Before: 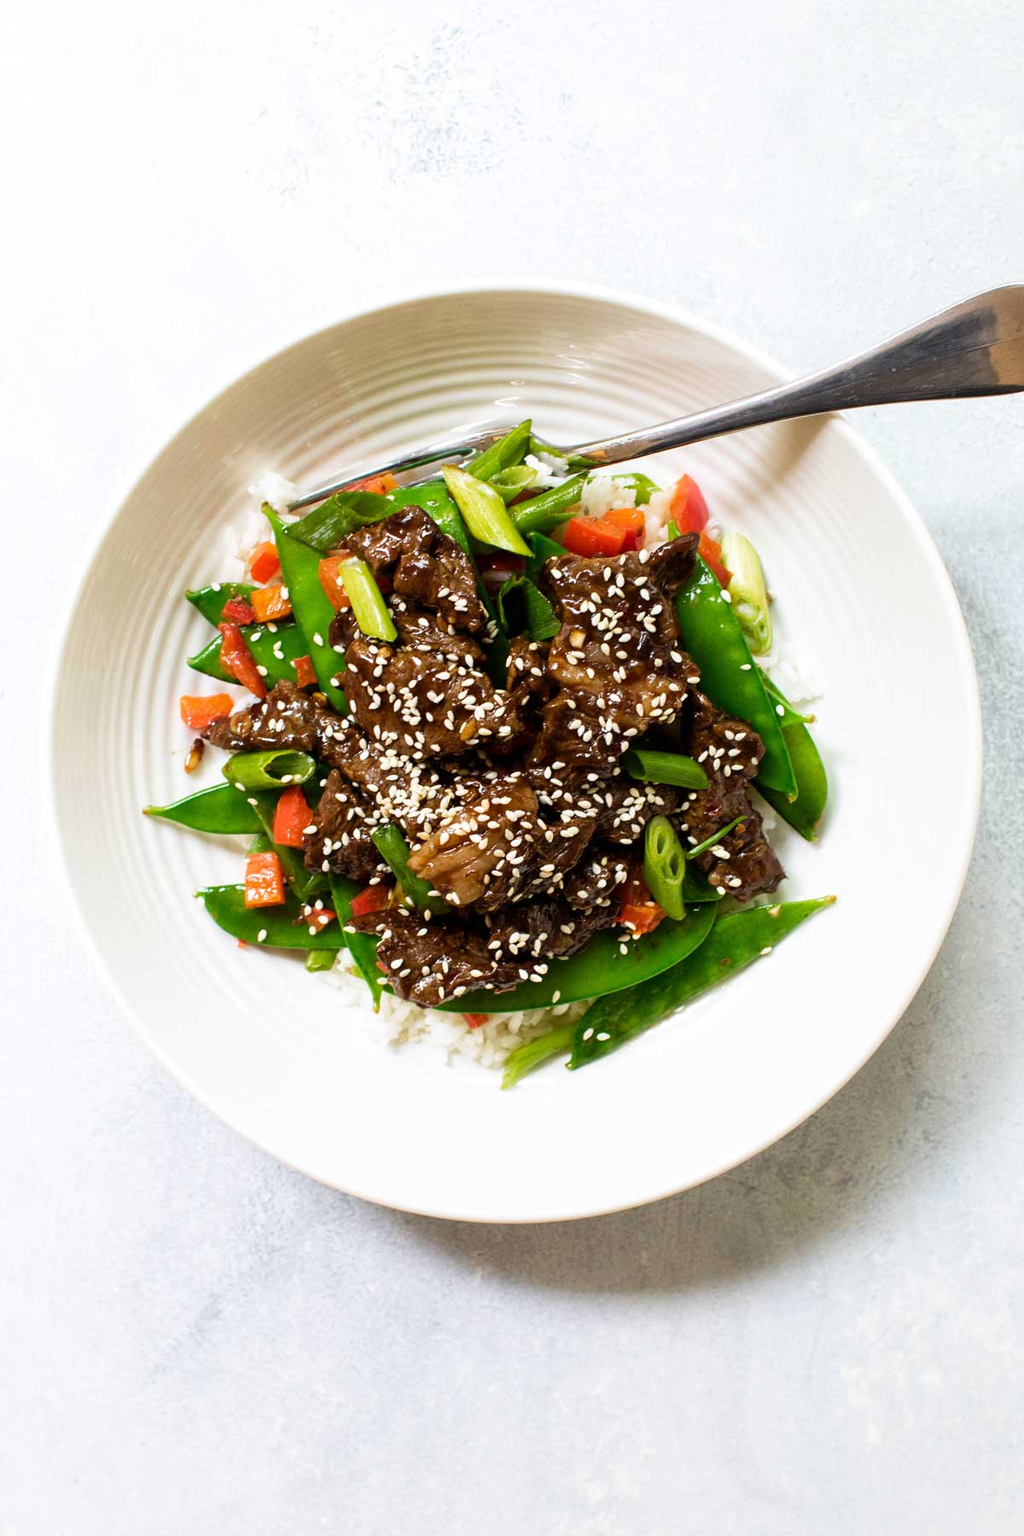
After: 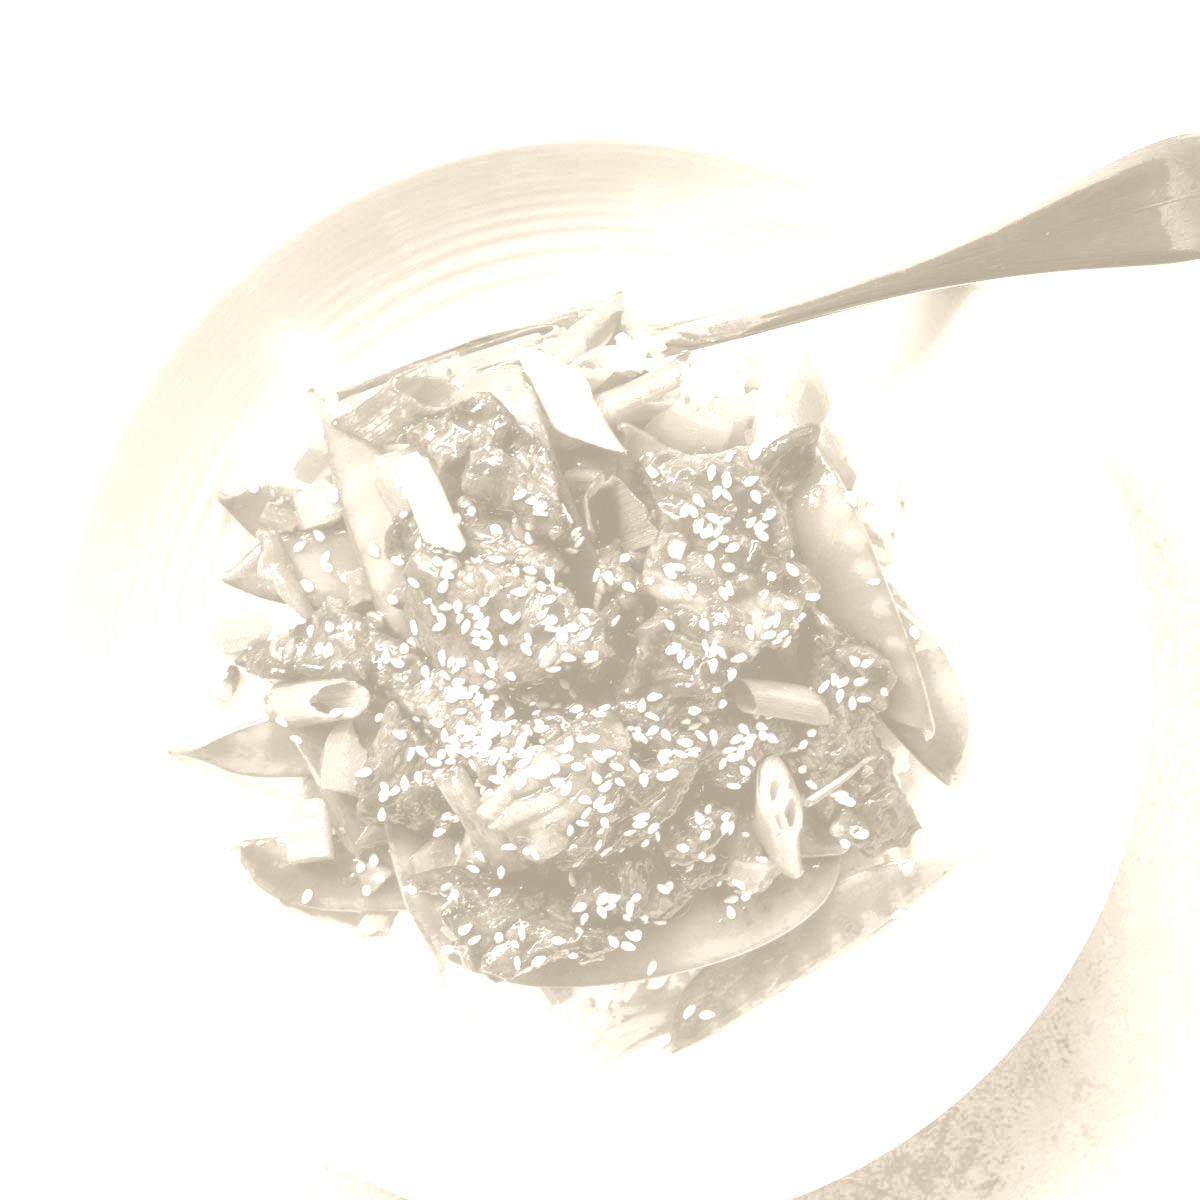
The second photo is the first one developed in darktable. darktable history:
crop: top 11.166%, bottom 22.168%
shadows and highlights: radius 171.16, shadows 27, white point adjustment 3.13, highlights -67.95, soften with gaussian
color calibration: output R [0.999, 0.026, -0.11, 0], output G [-0.019, 1.037, -0.099, 0], output B [0.022, -0.023, 0.902, 0], illuminant custom, x 0.367, y 0.392, temperature 4437.75 K, clip negative RGB from gamut false
colorize: hue 36°, saturation 71%, lightness 80.79%
color correction: highlights a* 10.21, highlights b* 9.79, shadows a* 8.61, shadows b* 7.88, saturation 0.8
tone curve: curves: ch0 [(0, 0) (0.003, 0.003) (0.011, 0.011) (0.025, 0.024) (0.044, 0.043) (0.069, 0.067) (0.1, 0.096) (0.136, 0.131) (0.177, 0.171) (0.224, 0.217) (0.277, 0.267) (0.335, 0.324) (0.399, 0.385) (0.468, 0.452) (0.543, 0.632) (0.623, 0.697) (0.709, 0.766) (0.801, 0.839) (0.898, 0.917) (1, 1)], preserve colors none
soften: size 10%, saturation 50%, brightness 0.2 EV, mix 10%
